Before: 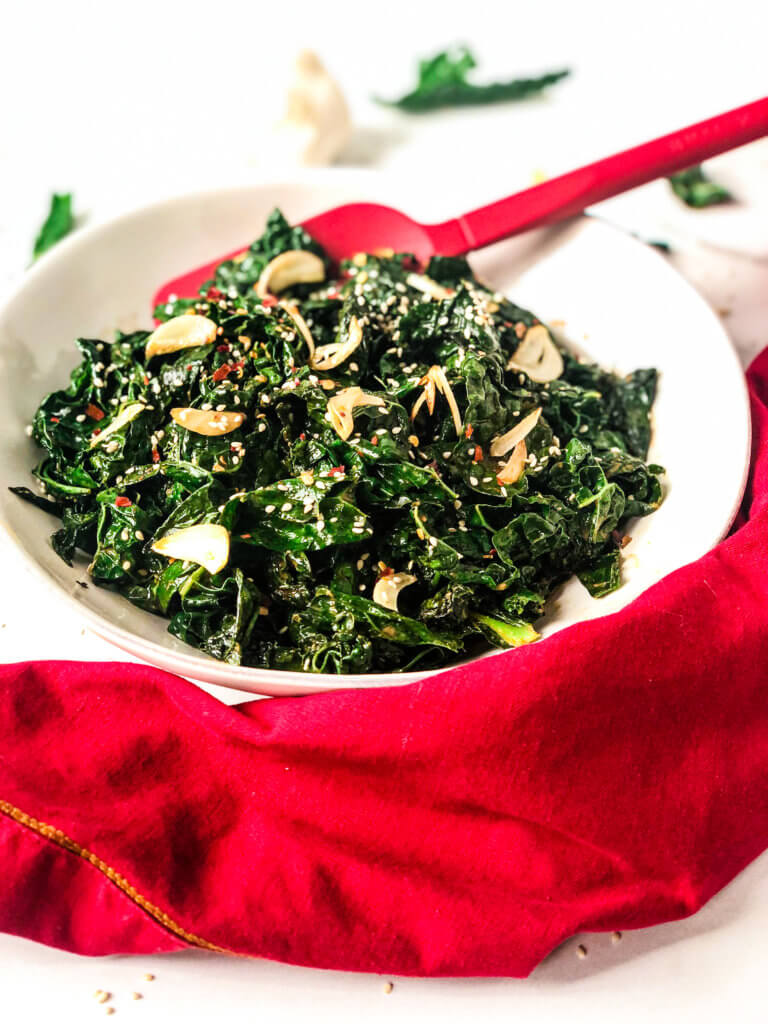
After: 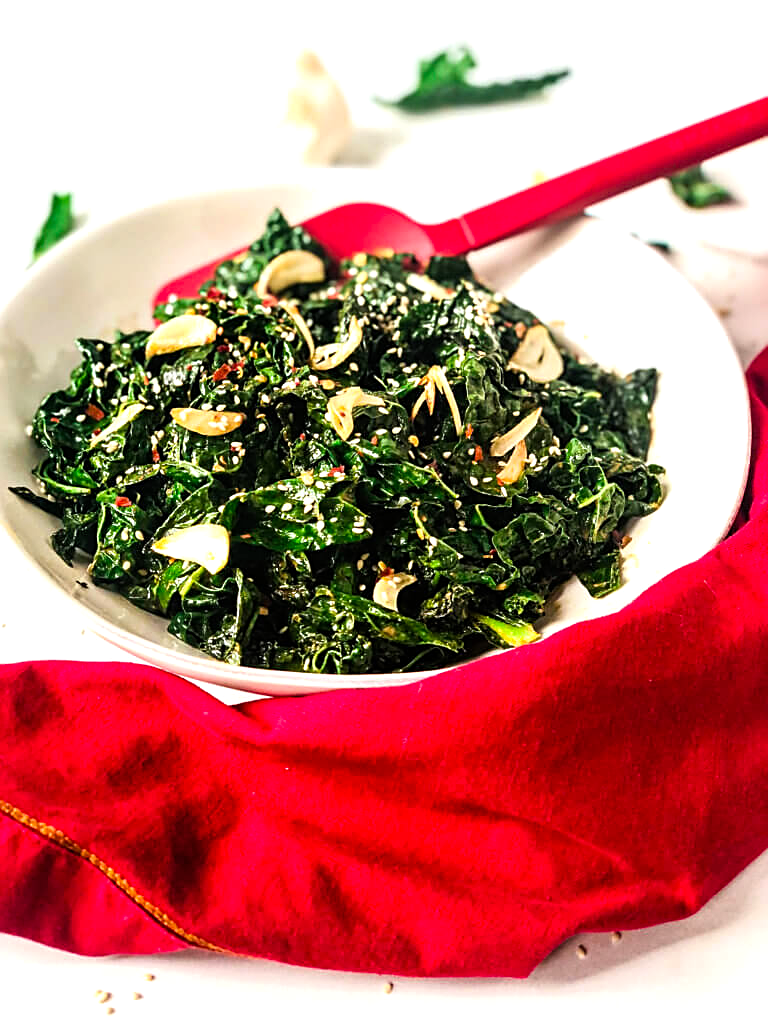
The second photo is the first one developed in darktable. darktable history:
color balance: contrast 8.5%, output saturation 105%
sharpen: on, module defaults
